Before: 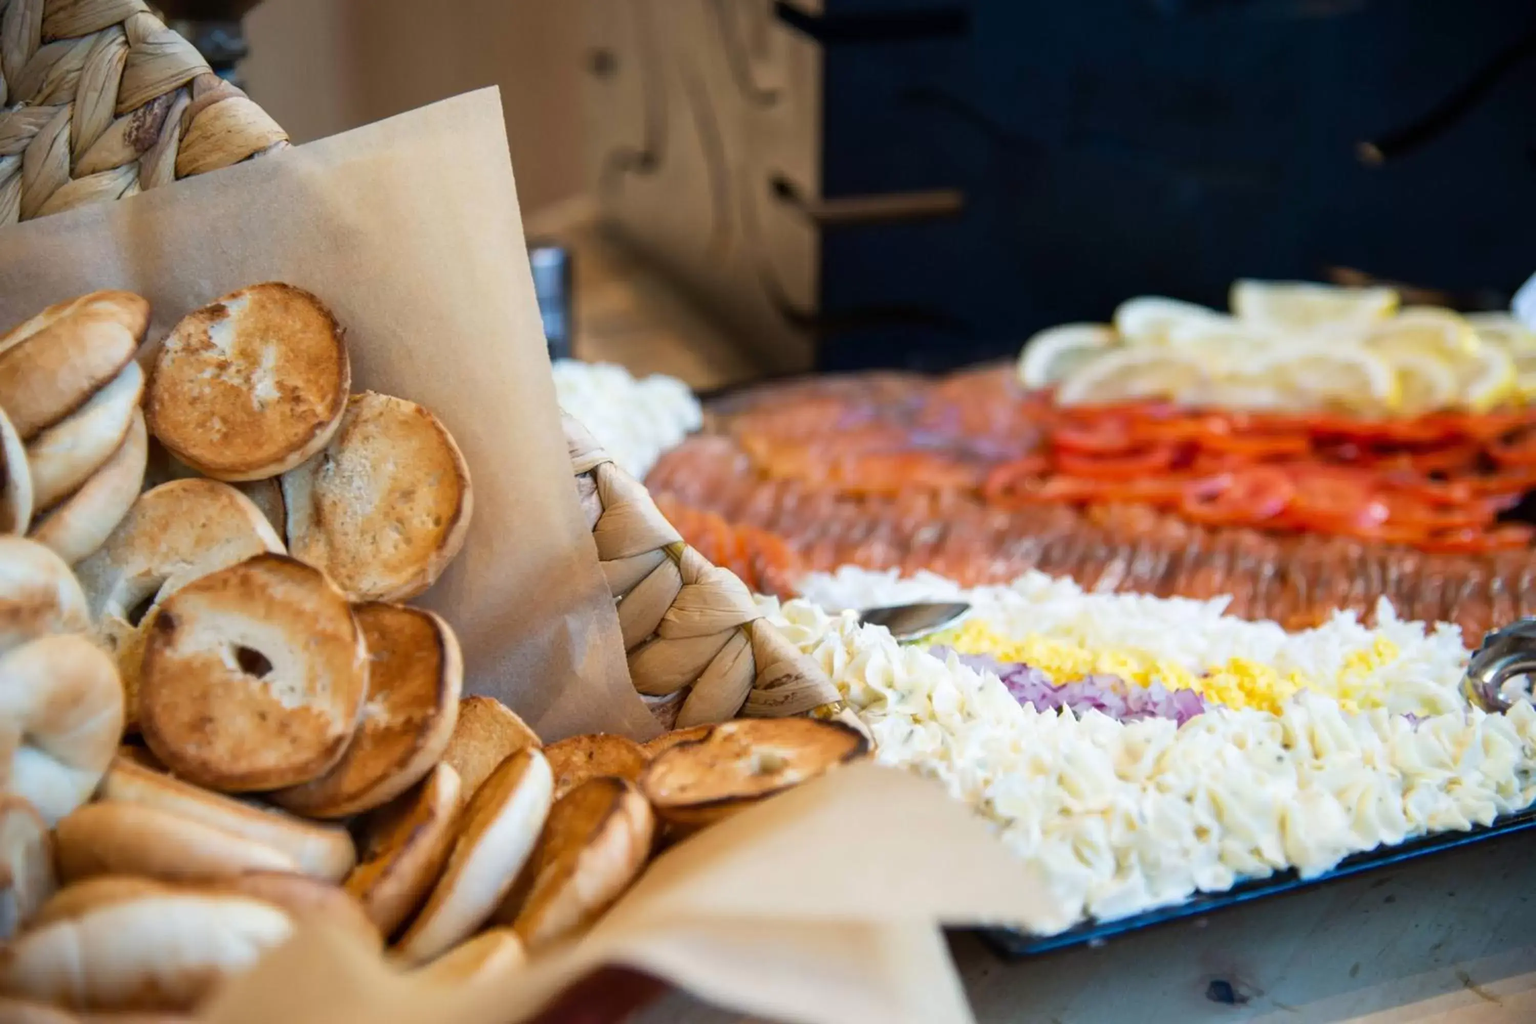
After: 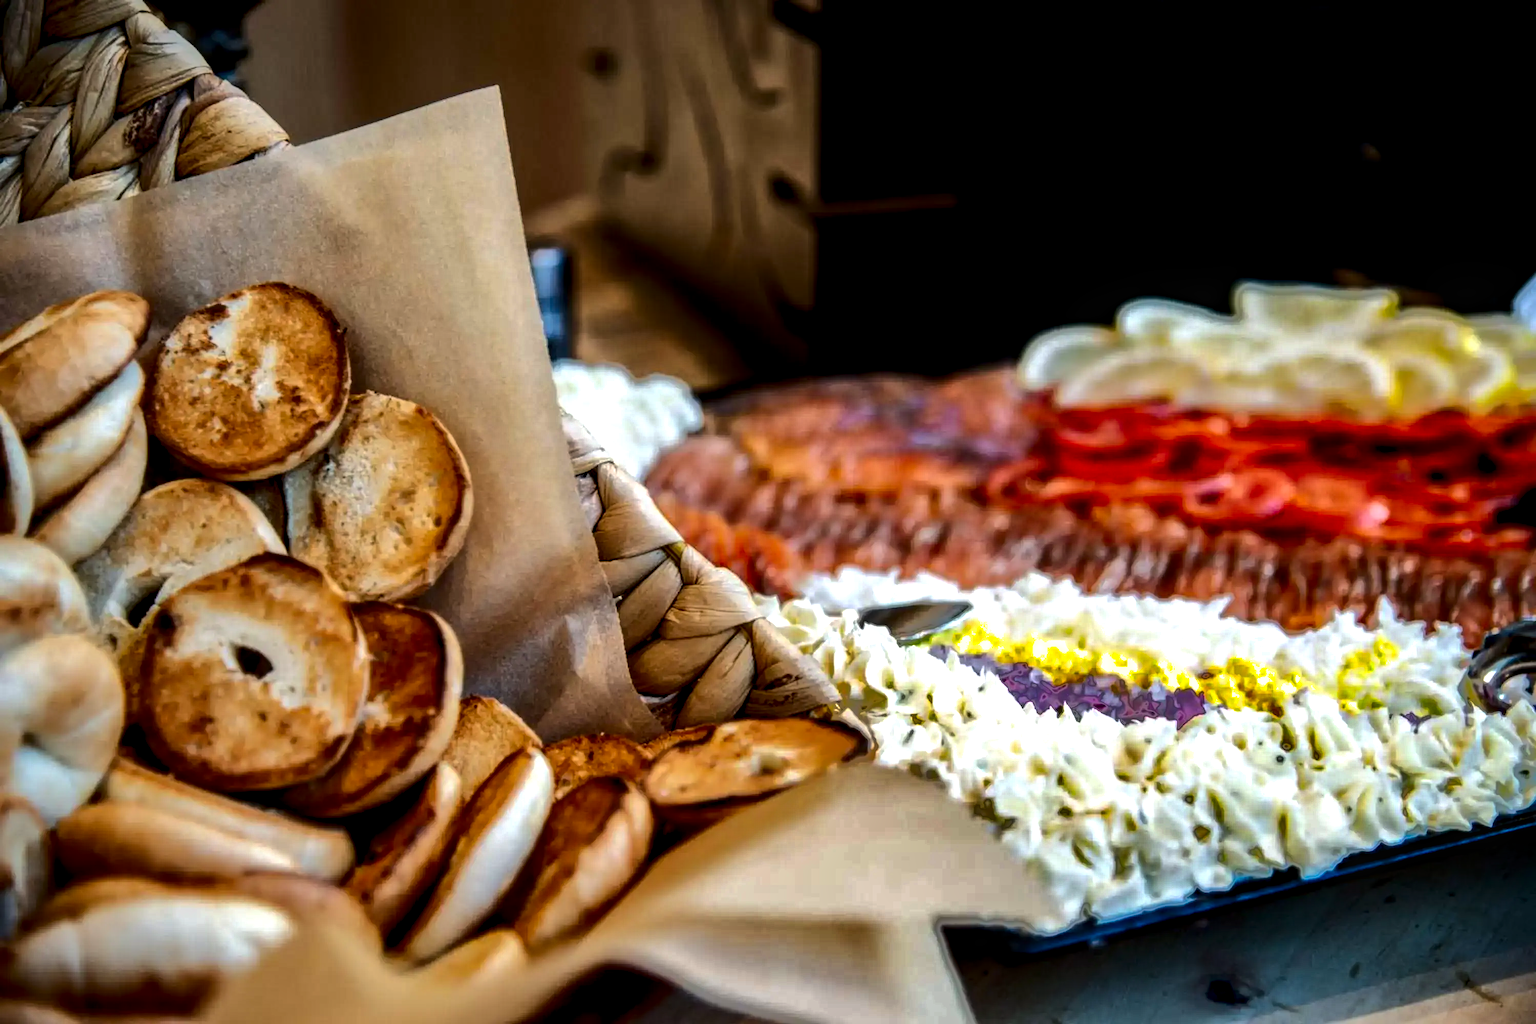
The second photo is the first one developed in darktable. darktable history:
local contrast: detail 142%
contrast brightness saturation: contrast 0.236, brightness -0.242, saturation 0.144
levels: levels [0.016, 0.484, 0.953]
shadows and highlights: shadows -19.53, highlights -73.63
